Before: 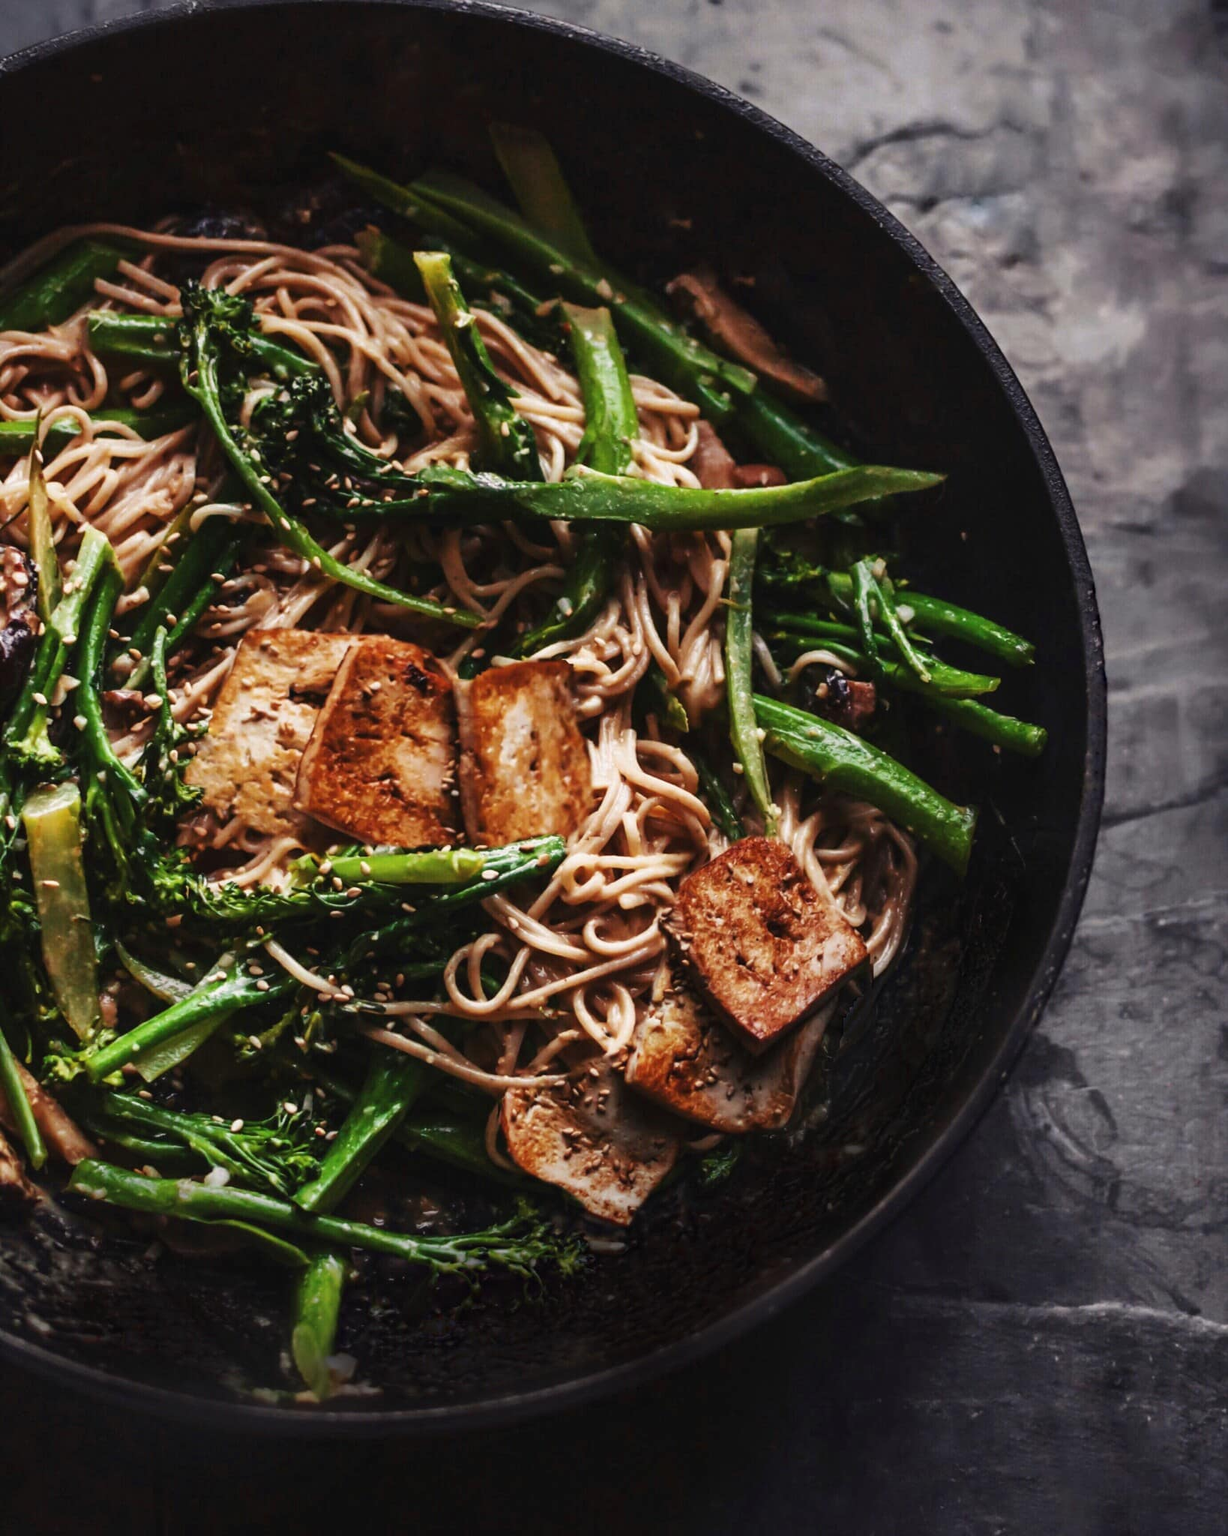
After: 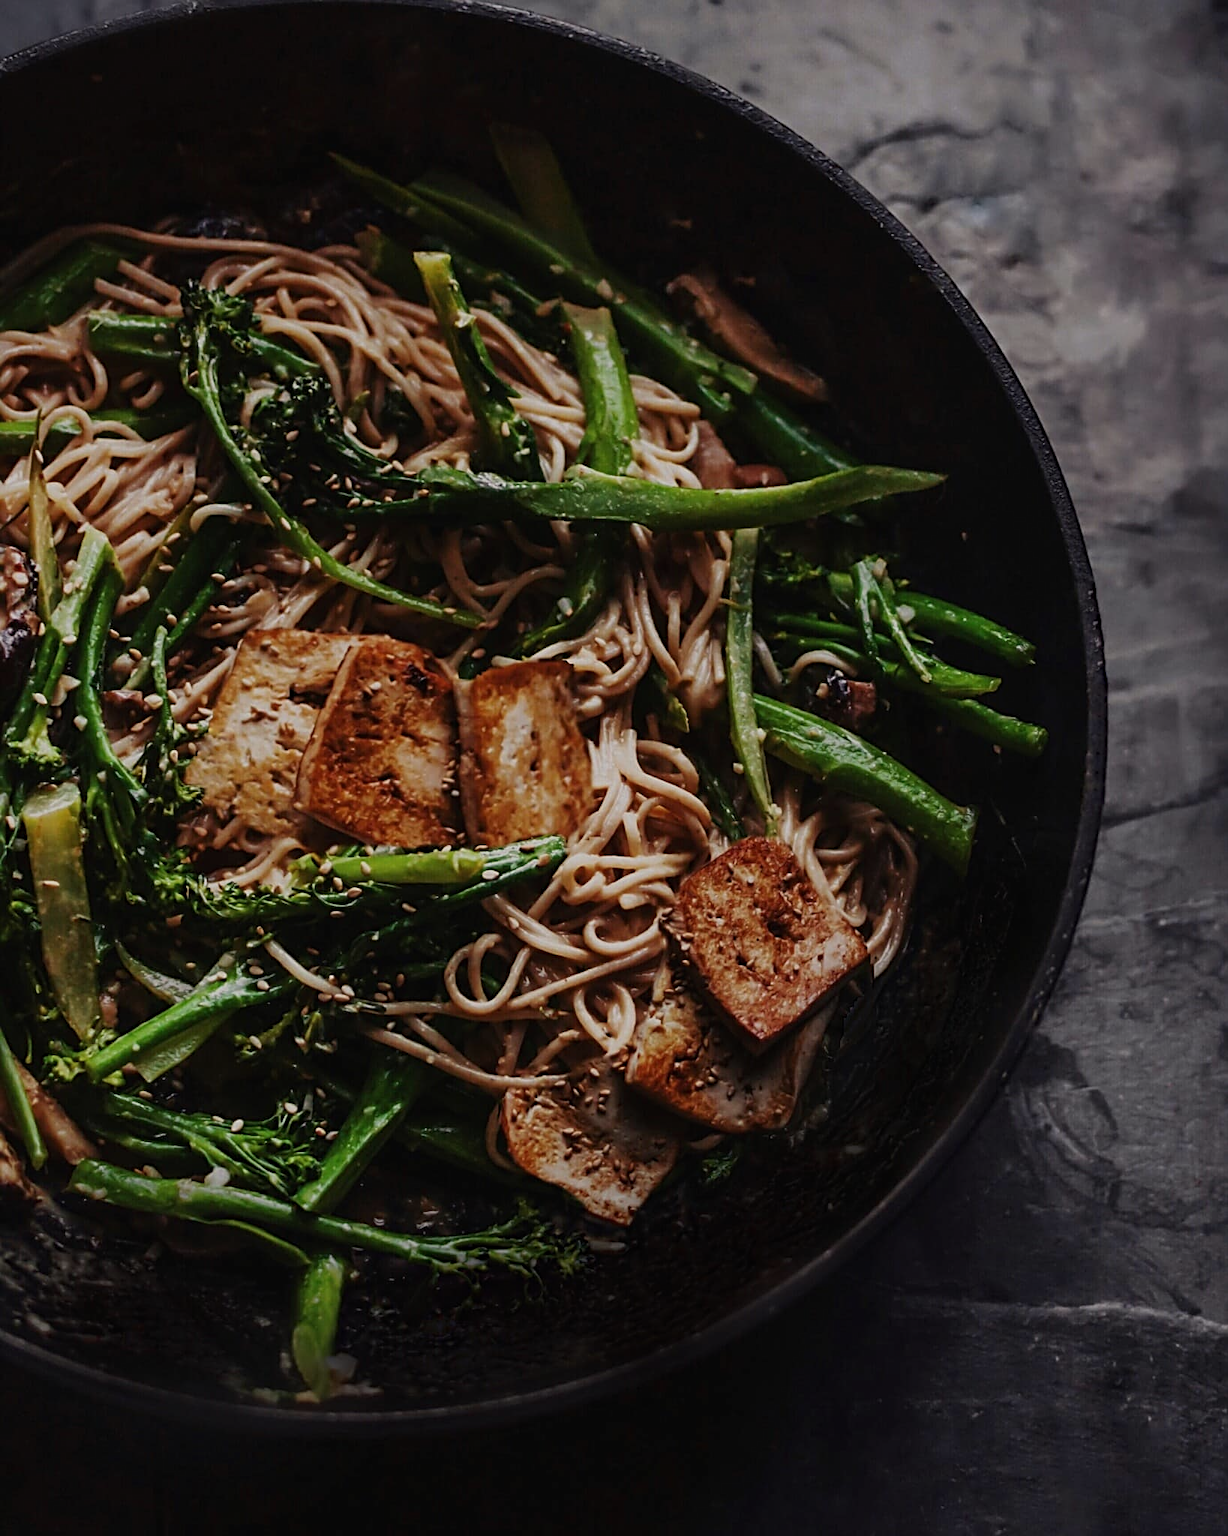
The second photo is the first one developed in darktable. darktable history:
exposure: black level correction 0, exposure -0.841 EV, compensate exposure bias true, compensate highlight preservation false
sharpen: radius 2.768
